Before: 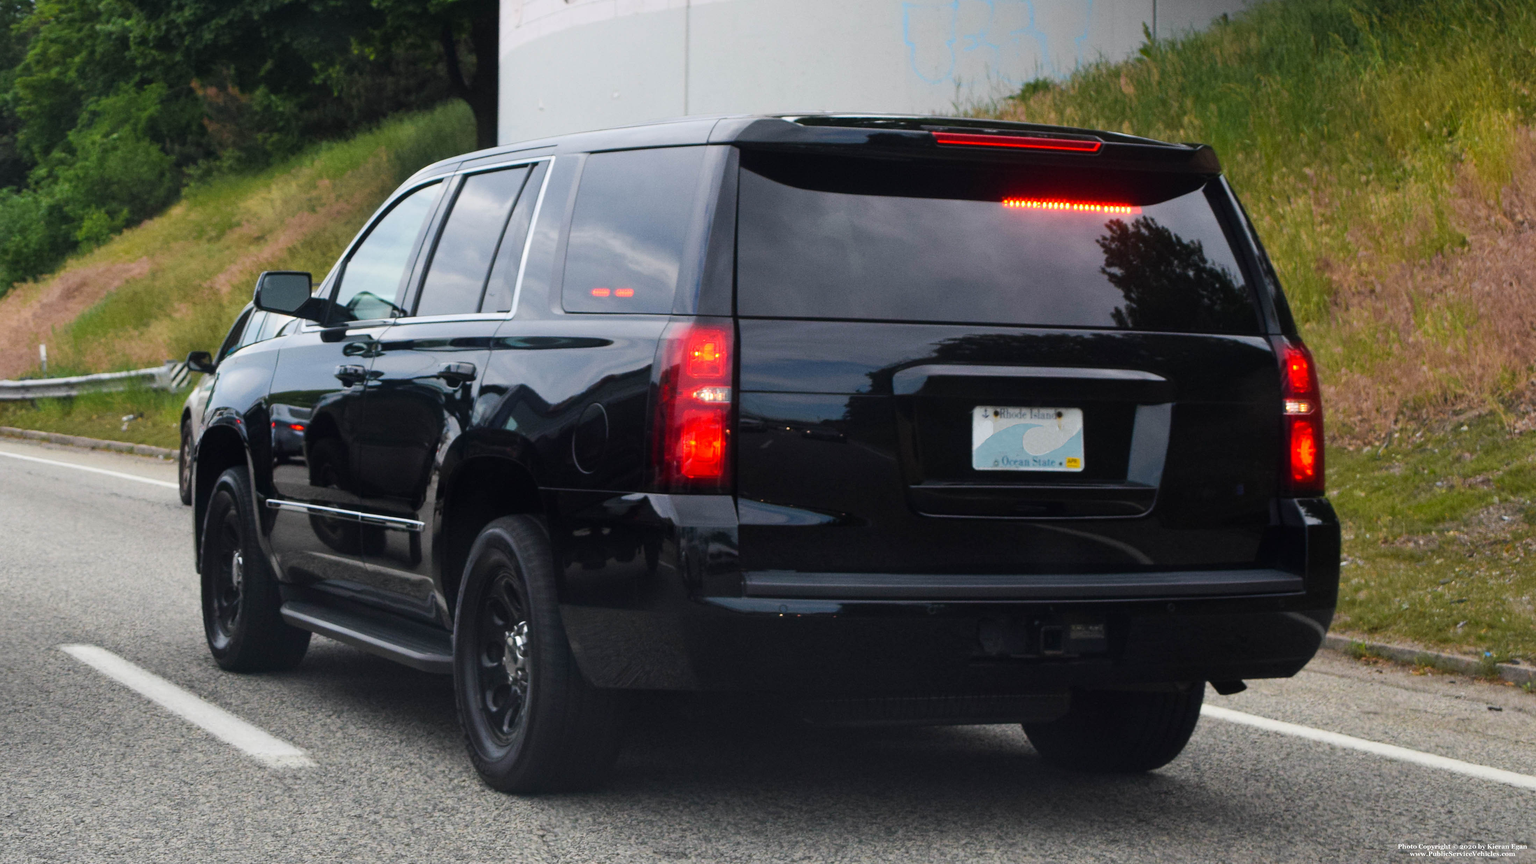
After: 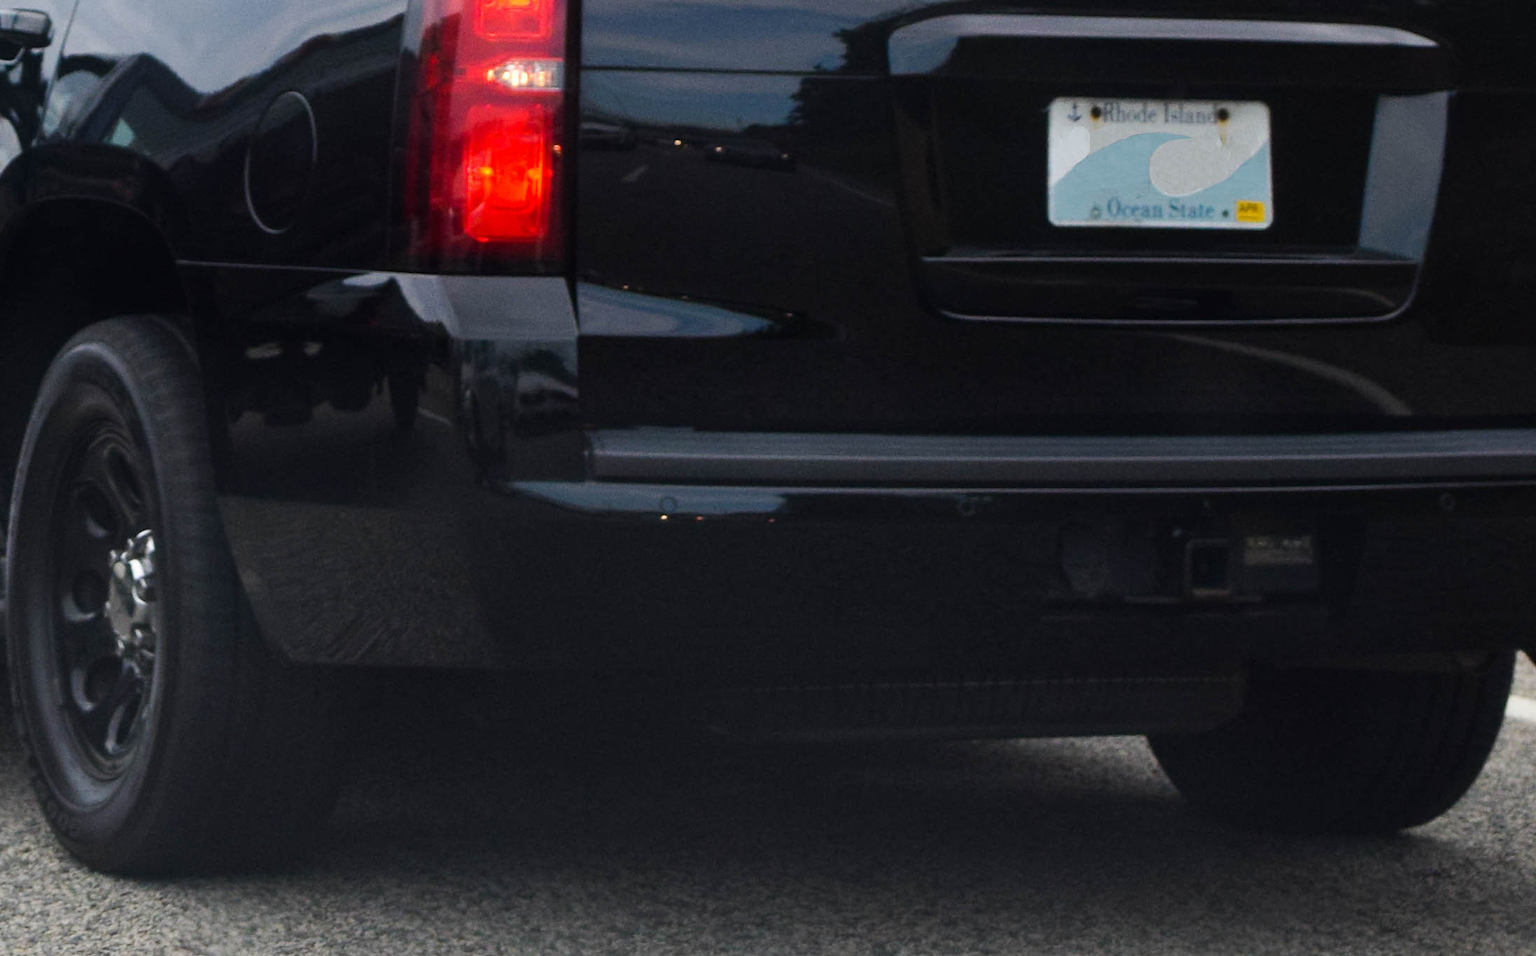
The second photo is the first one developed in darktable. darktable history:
crop: left 29.345%, top 41.402%, right 20.847%, bottom 3.462%
